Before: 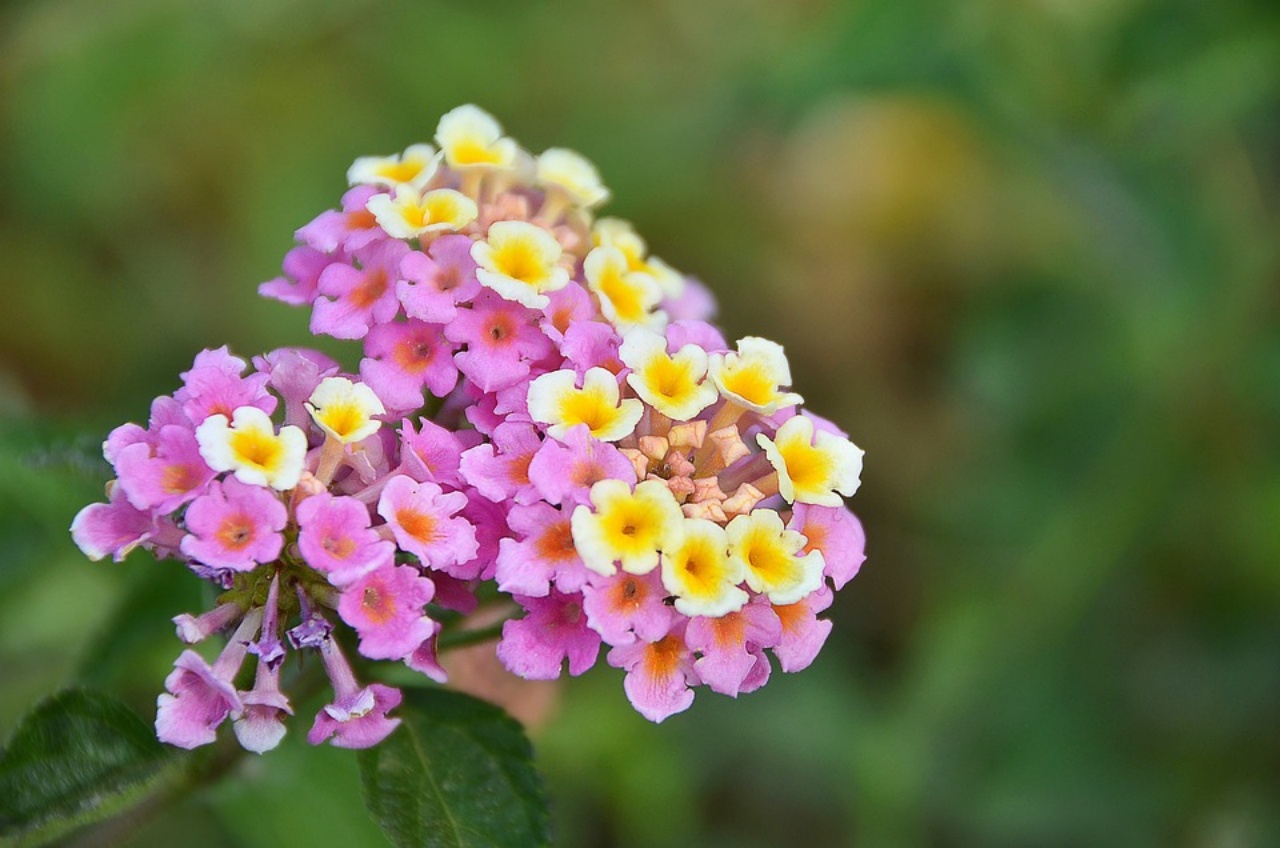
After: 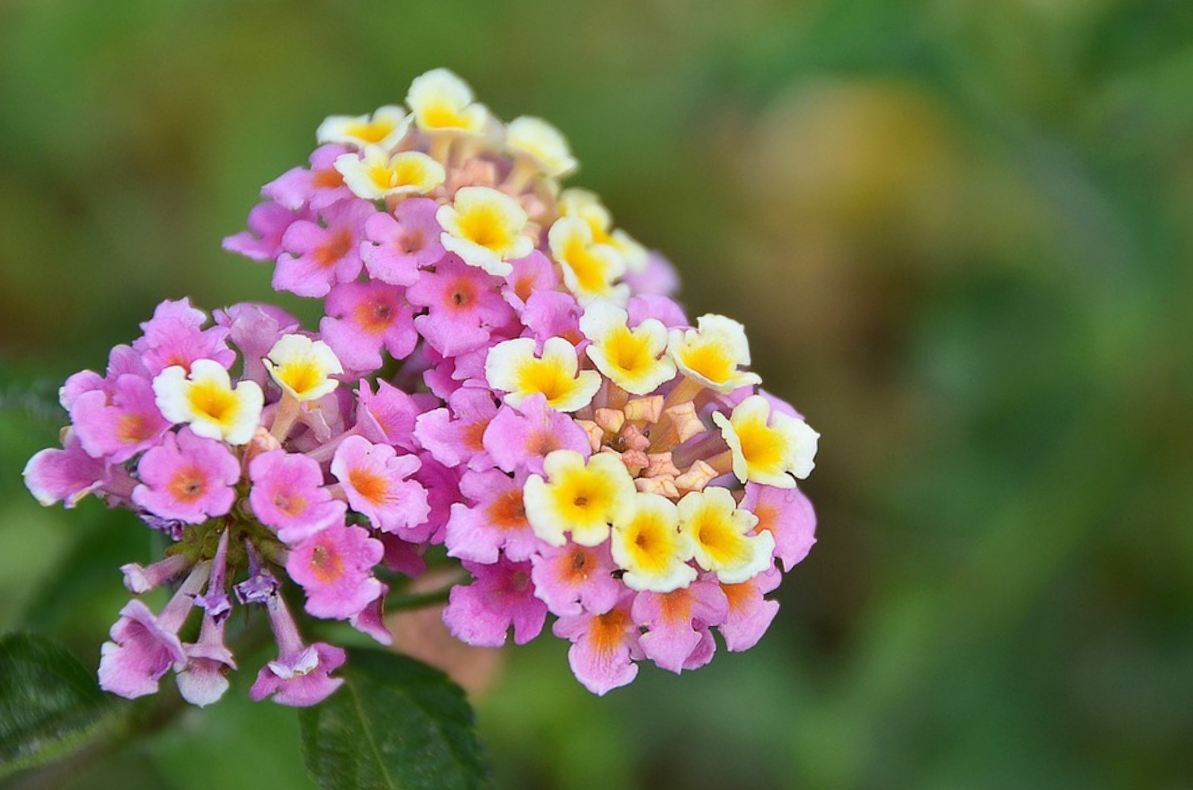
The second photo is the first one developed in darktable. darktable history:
exposure: compensate exposure bias true, compensate highlight preservation false
crop and rotate: angle -2.8°
